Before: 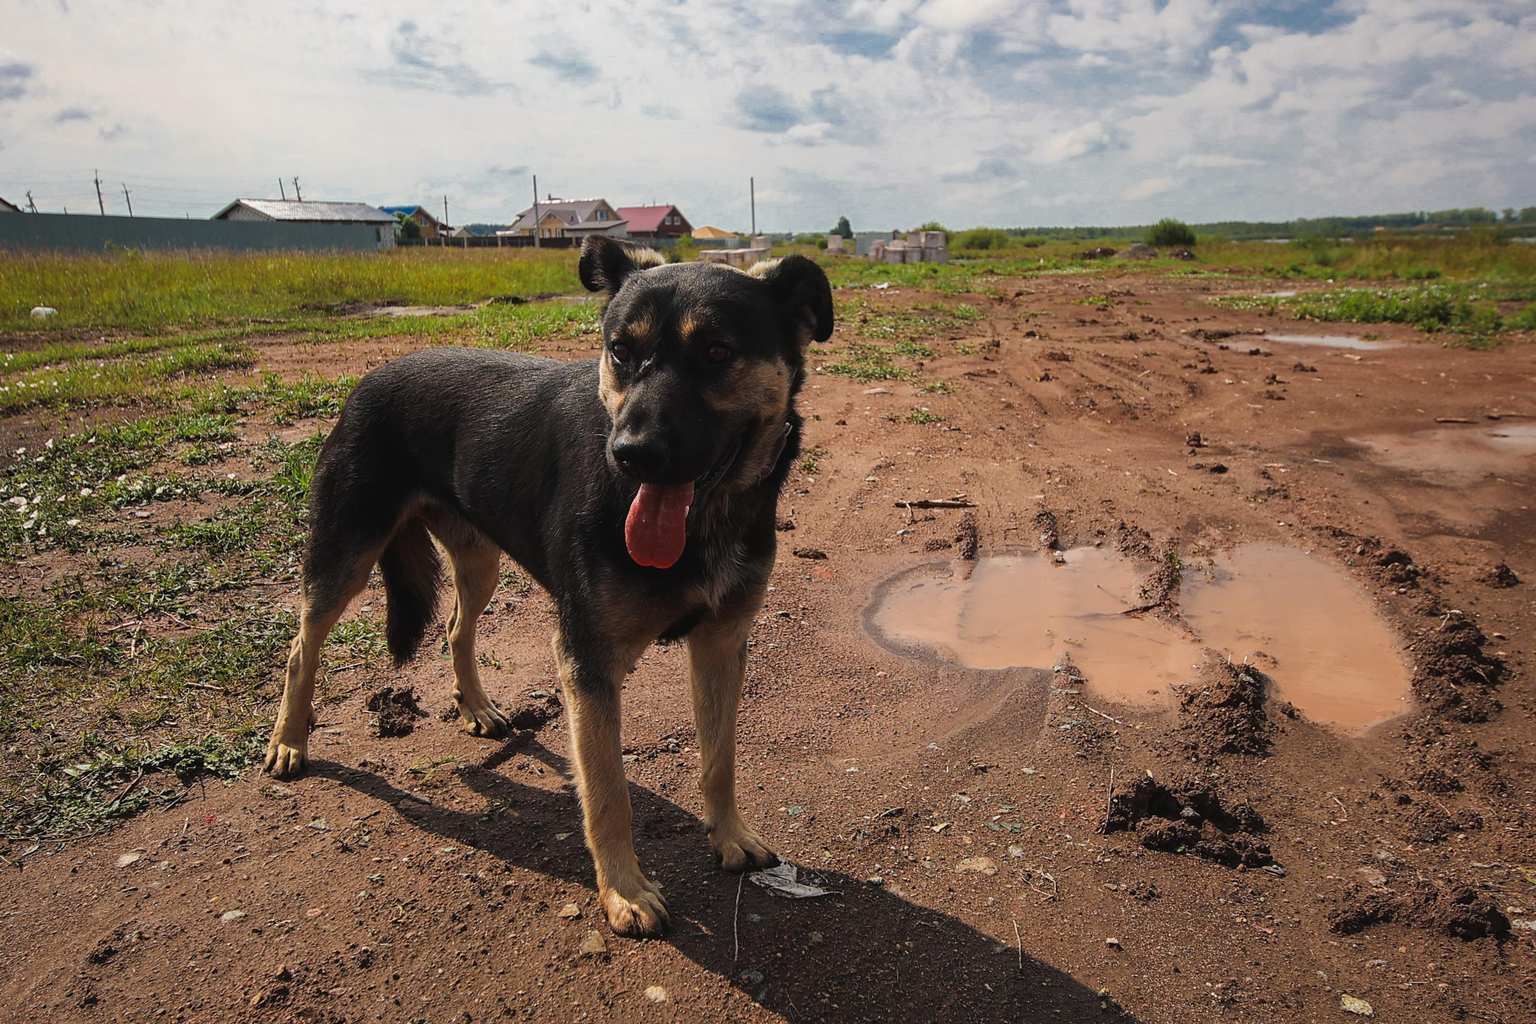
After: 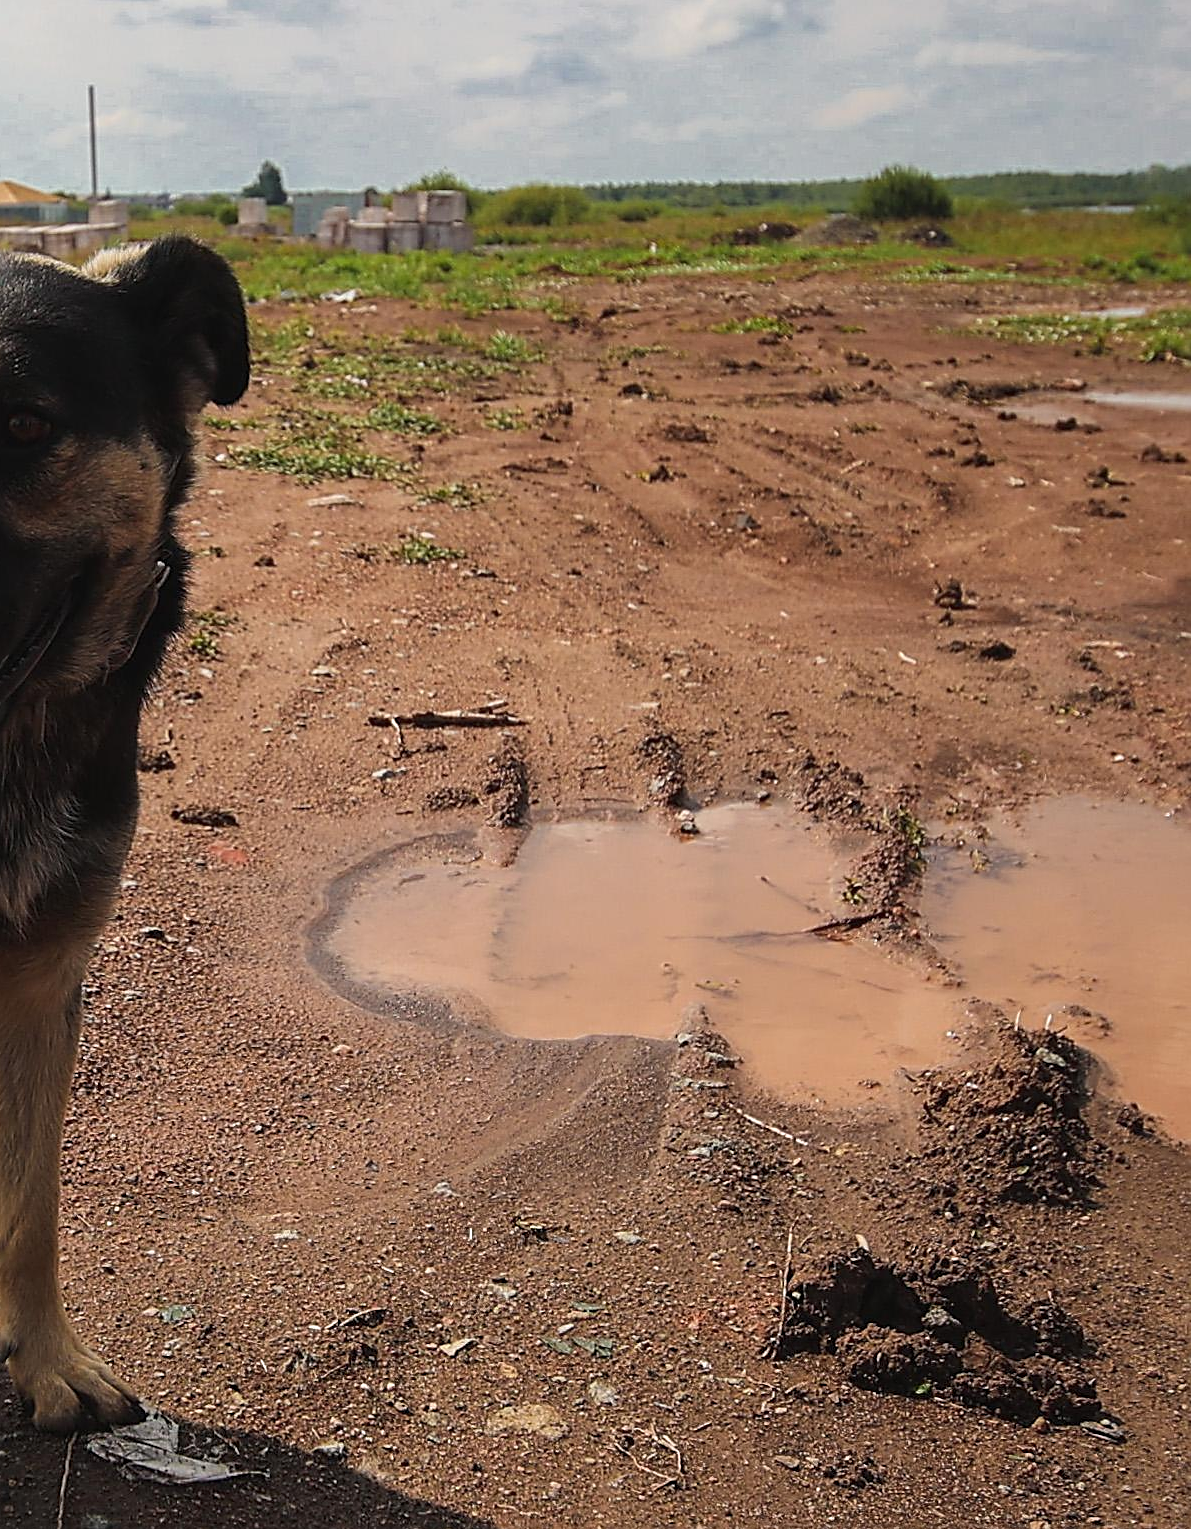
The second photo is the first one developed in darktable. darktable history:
crop: left 45.917%, top 13.002%, right 14.071%, bottom 9.995%
sharpen: on, module defaults
